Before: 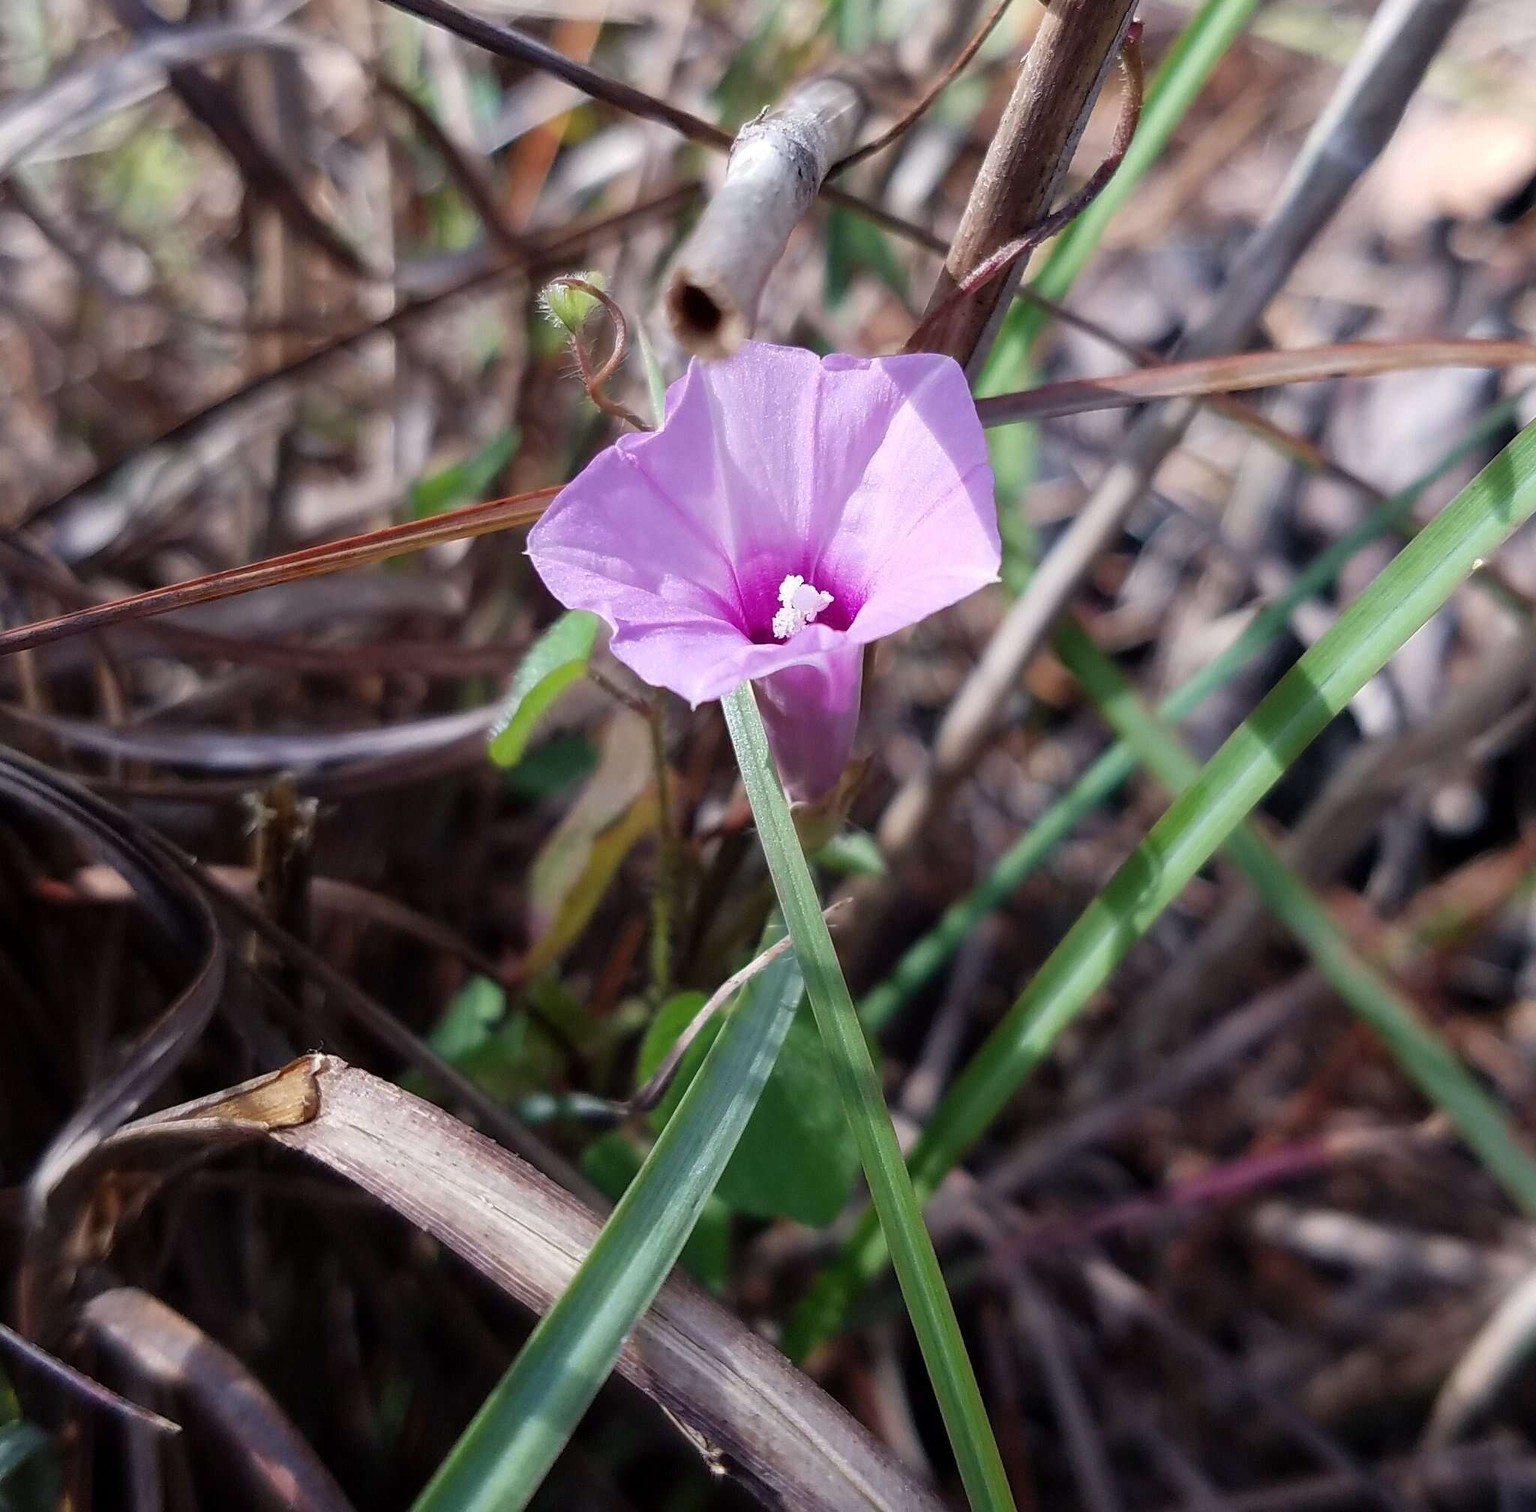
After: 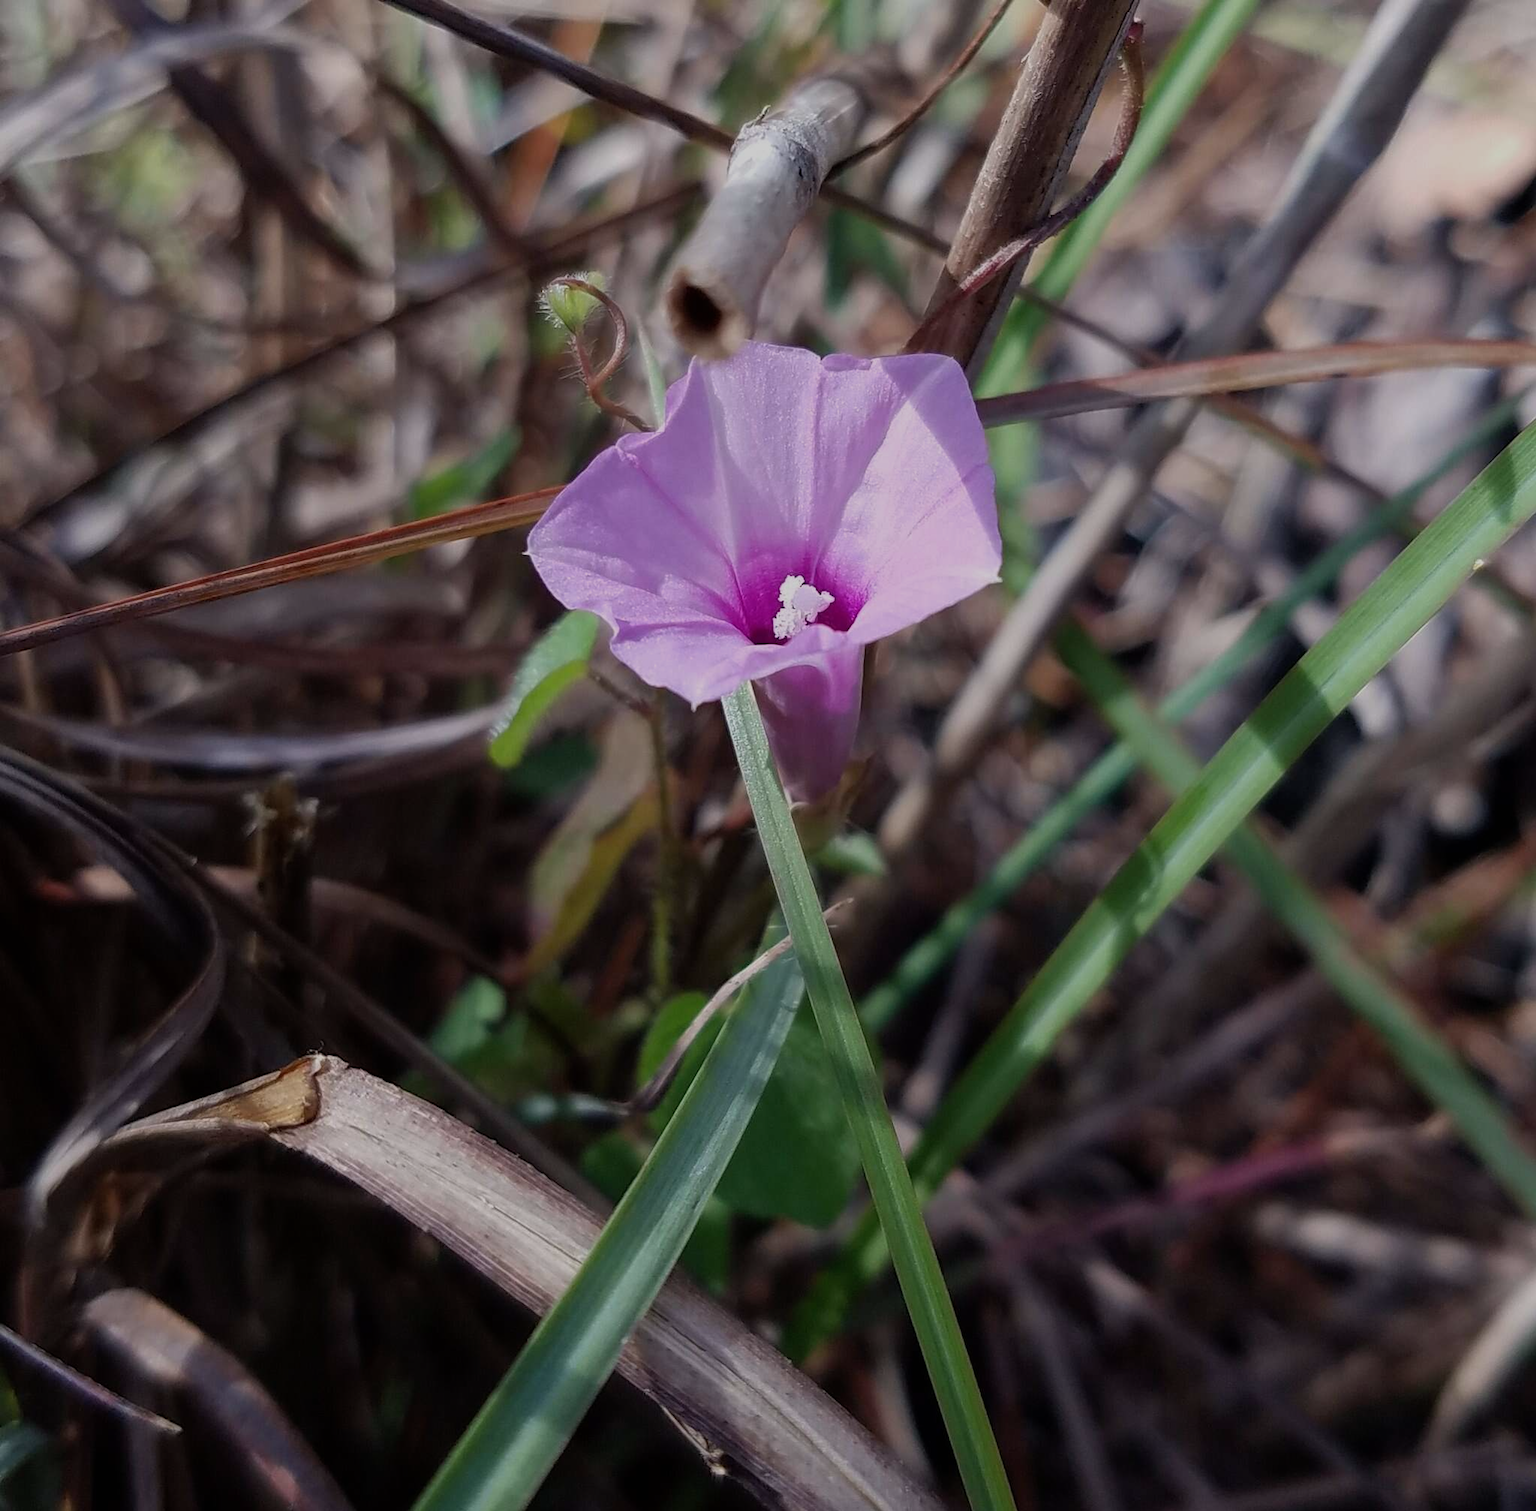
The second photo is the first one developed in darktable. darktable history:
exposure: black level correction 0, exposure -0.74 EV, compensate highlight preservation false
crop: left 0.01%
